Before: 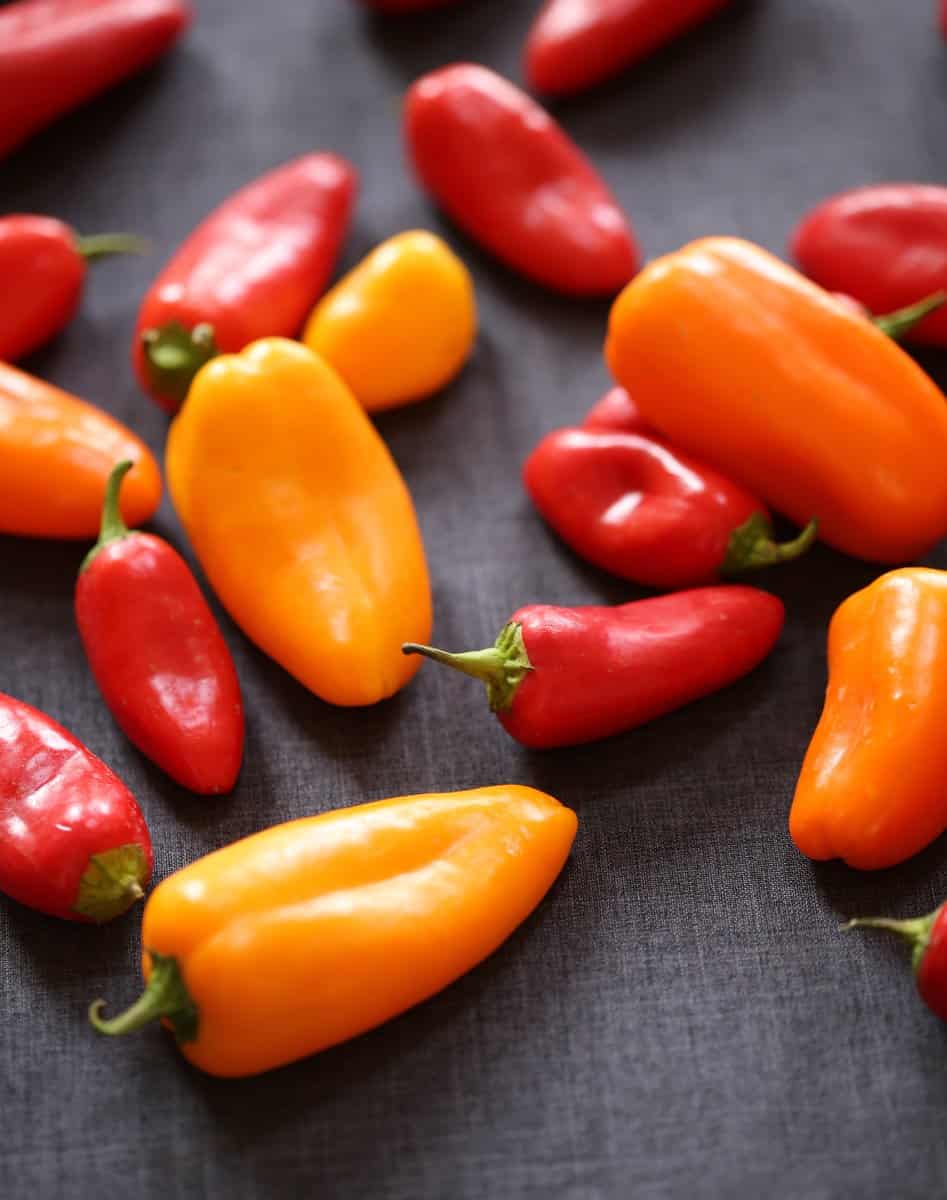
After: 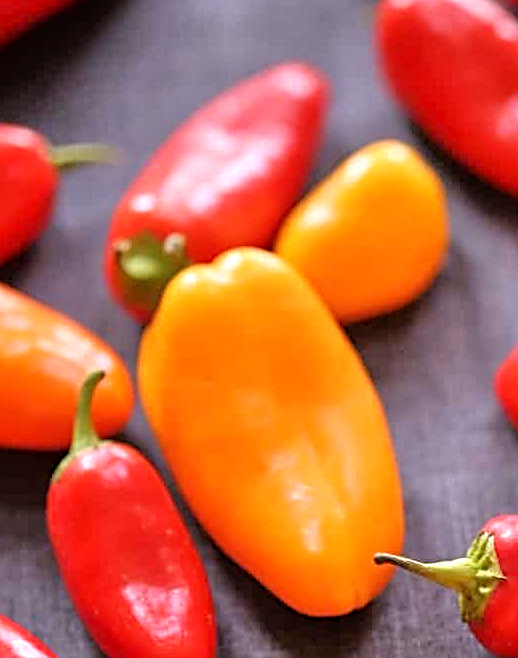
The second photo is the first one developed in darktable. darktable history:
sharpen: radius 2.817, amount 0.715
tone equalizer: -7 EV 0.15 EV, -6 EV 0.6 EV, -5 EV 1.15 EV, -4 EV 1.33 EV, -3 EV 1.15 EV, -2 EV 0.6 EV, -1 EV 0.15 EV, mask exposure compensation -0.5 EV
white balance: red 1.05, blue 1.072
crop and rotate: left 3.047%, top 7.509%, right 42.236%, bottom 37.598%
